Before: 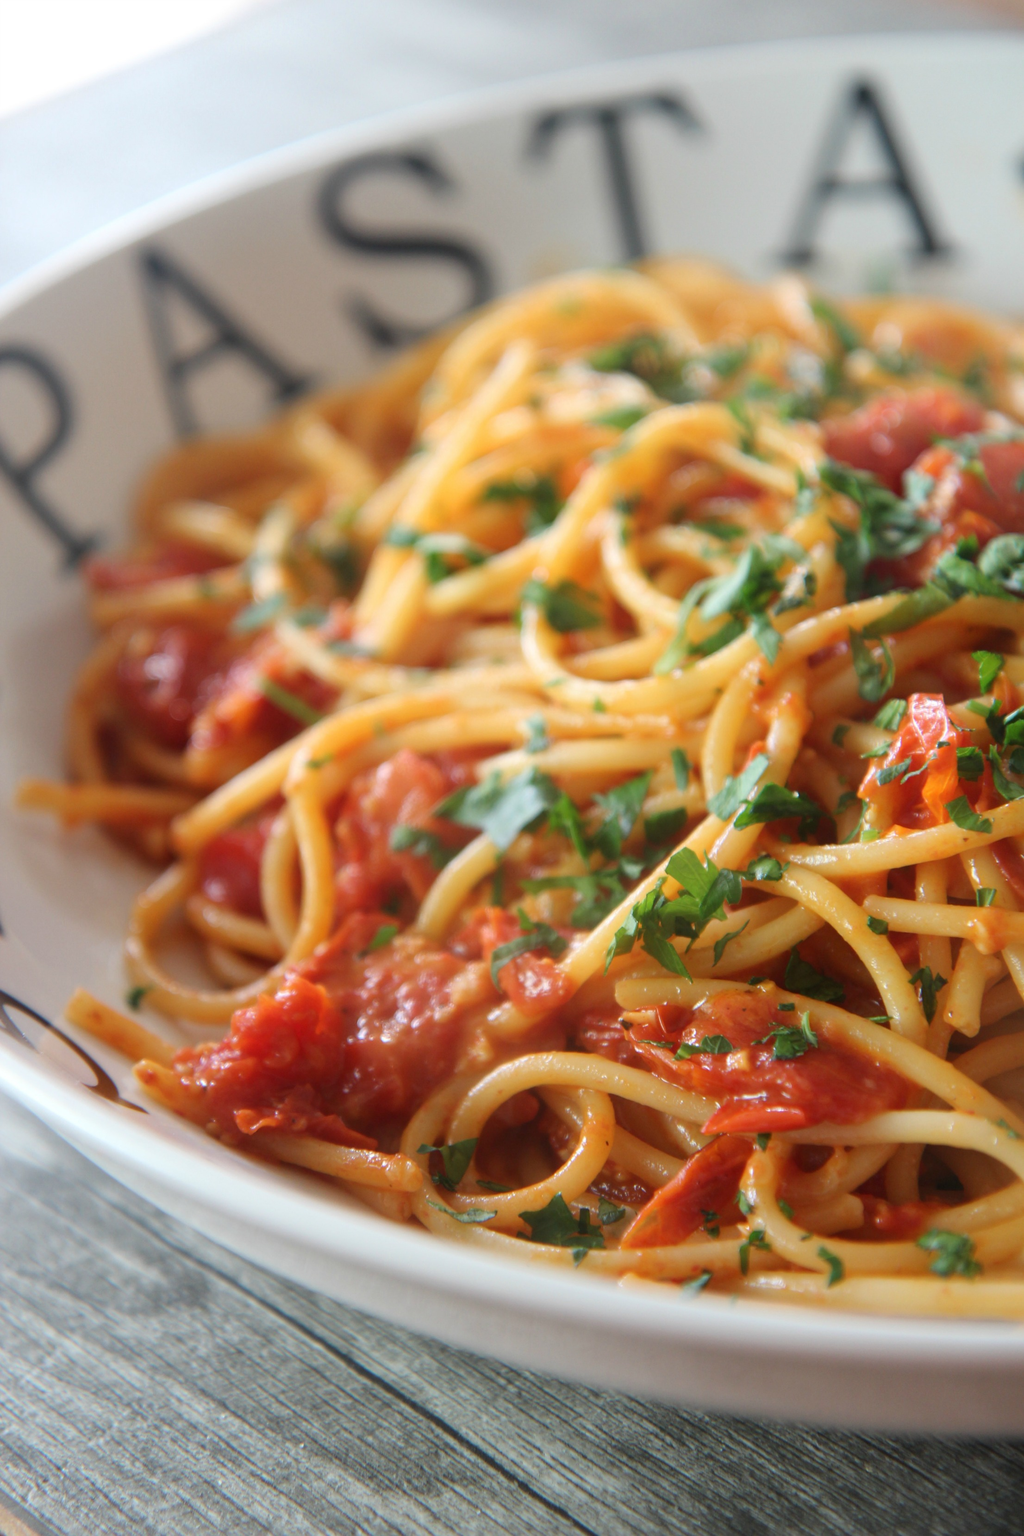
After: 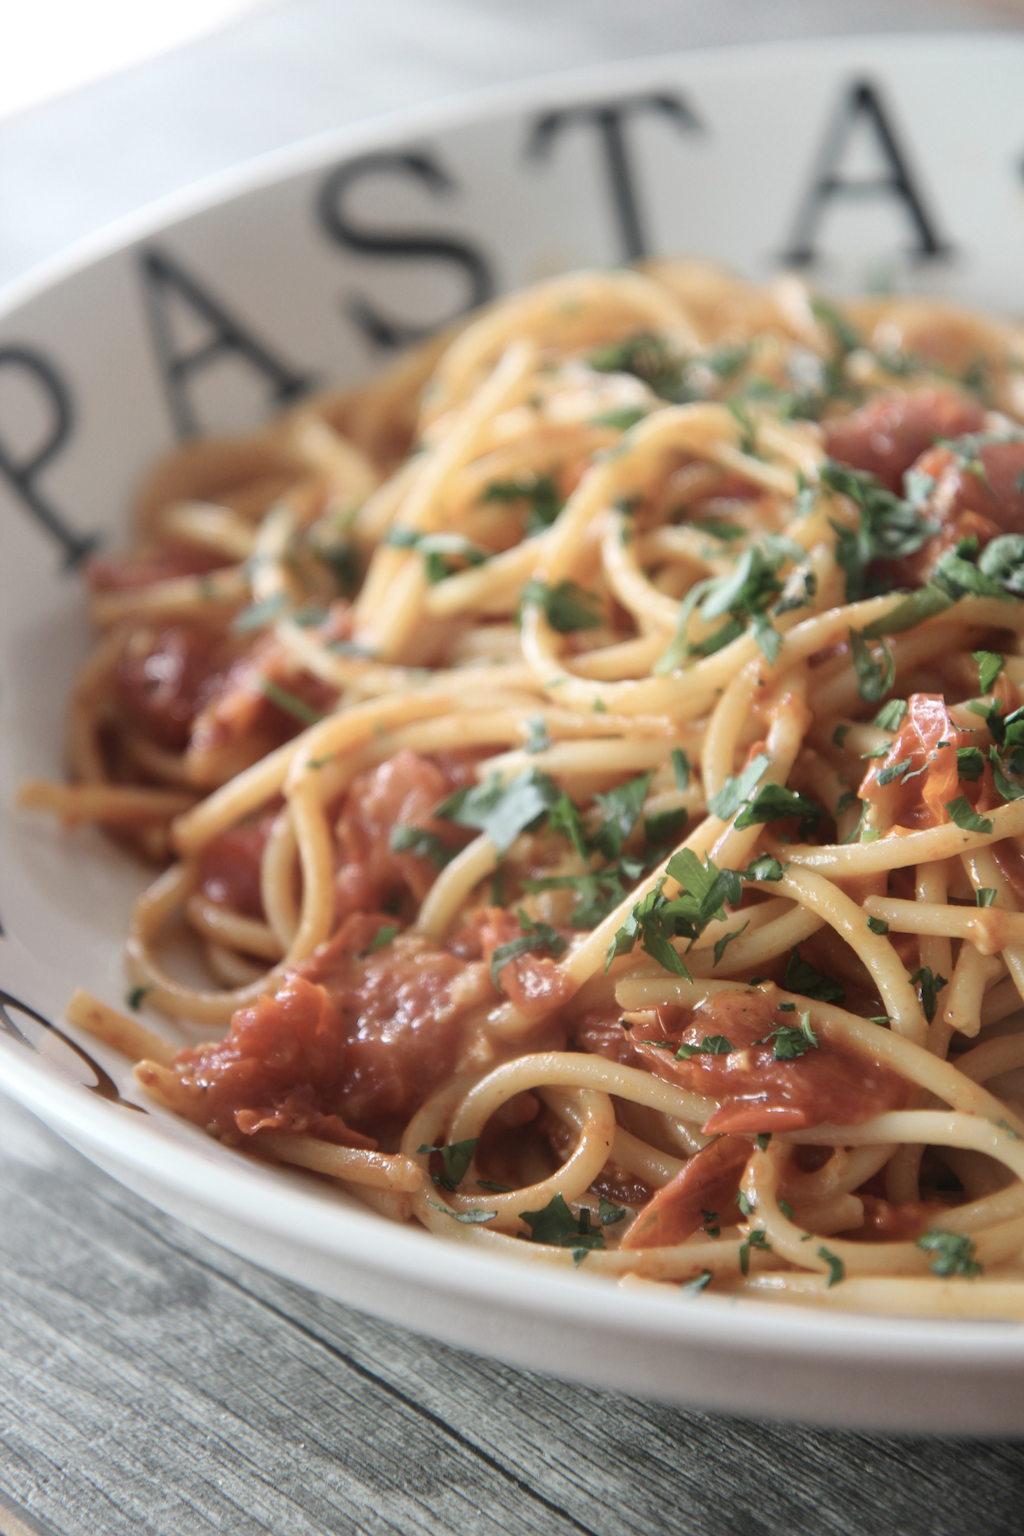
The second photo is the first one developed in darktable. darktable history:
contrast brightness saturation: contrast 0.105, saturation -0.377
